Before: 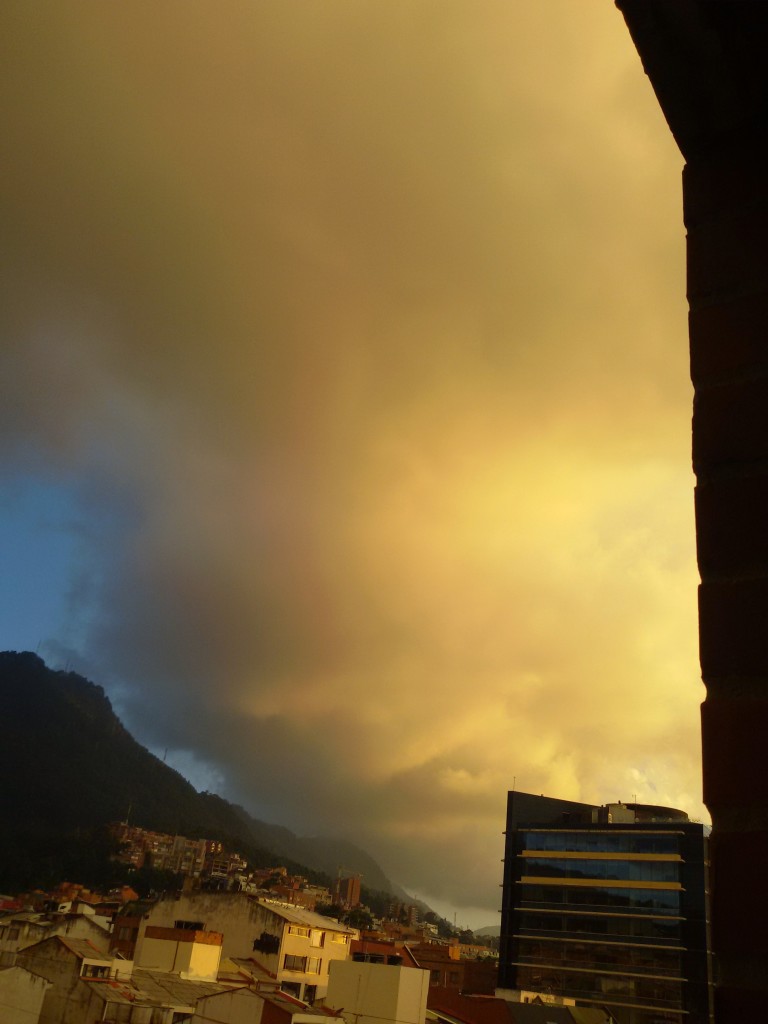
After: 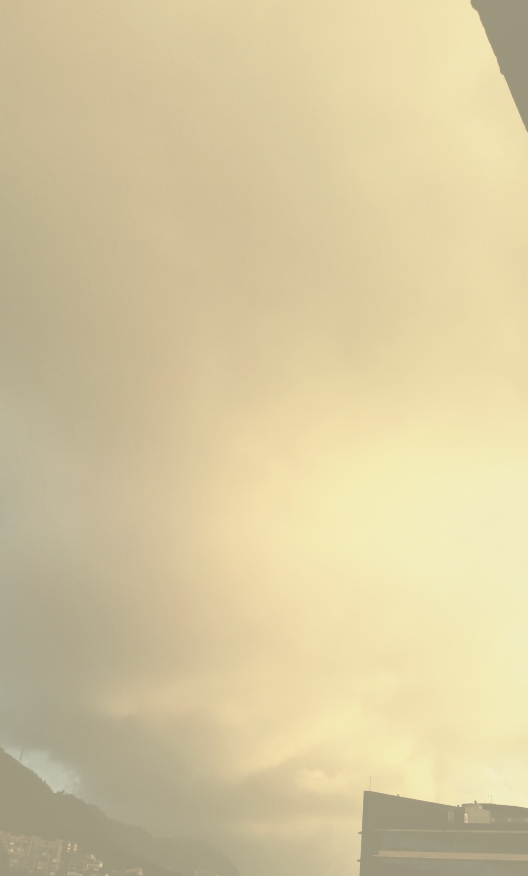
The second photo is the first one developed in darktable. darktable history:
contrast brightness saturation: contrast -0.319, brightness 0.74, saturation -0.763
crop: left 18.815%, right 12.369%, bottom 14.379%
local contrast: highlights 105%, shadows 99%, detail 120%, midtone range 0.2
color zones: curves: ch0 [(0.068, 0.464) (0.25, 0.5) (0.48, 0.508) (0.75, 0.536) (0.886, 0.476) (0.967, 0.456)]; ch1 [(0.066, 0.456) (0.25, 0.5) (0.616, 0.508) (0.746, 0.56) (0.934, 0.444)]
base curve: curves: ch0 [(0, 0.036) (0.007, 0.037) (0.604, 0.887) (1, 1)], preserve colors none
color correction: highlights a* -1.71, highlights b* 10.27, shadows a* 0.274, shadows b* 19.25
